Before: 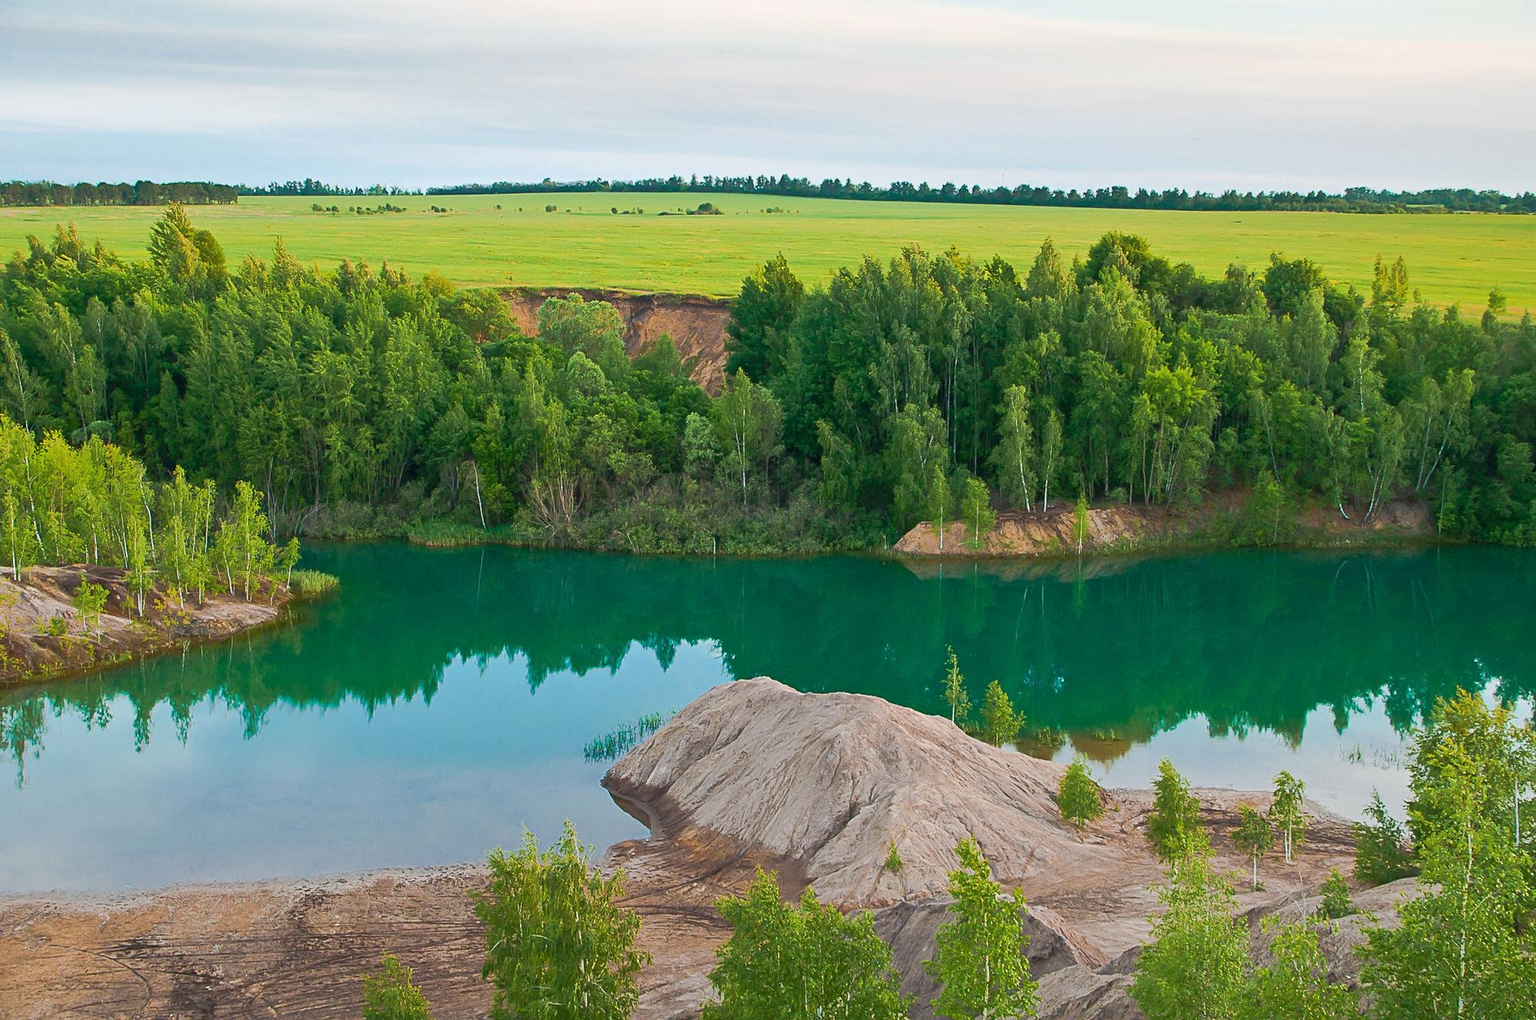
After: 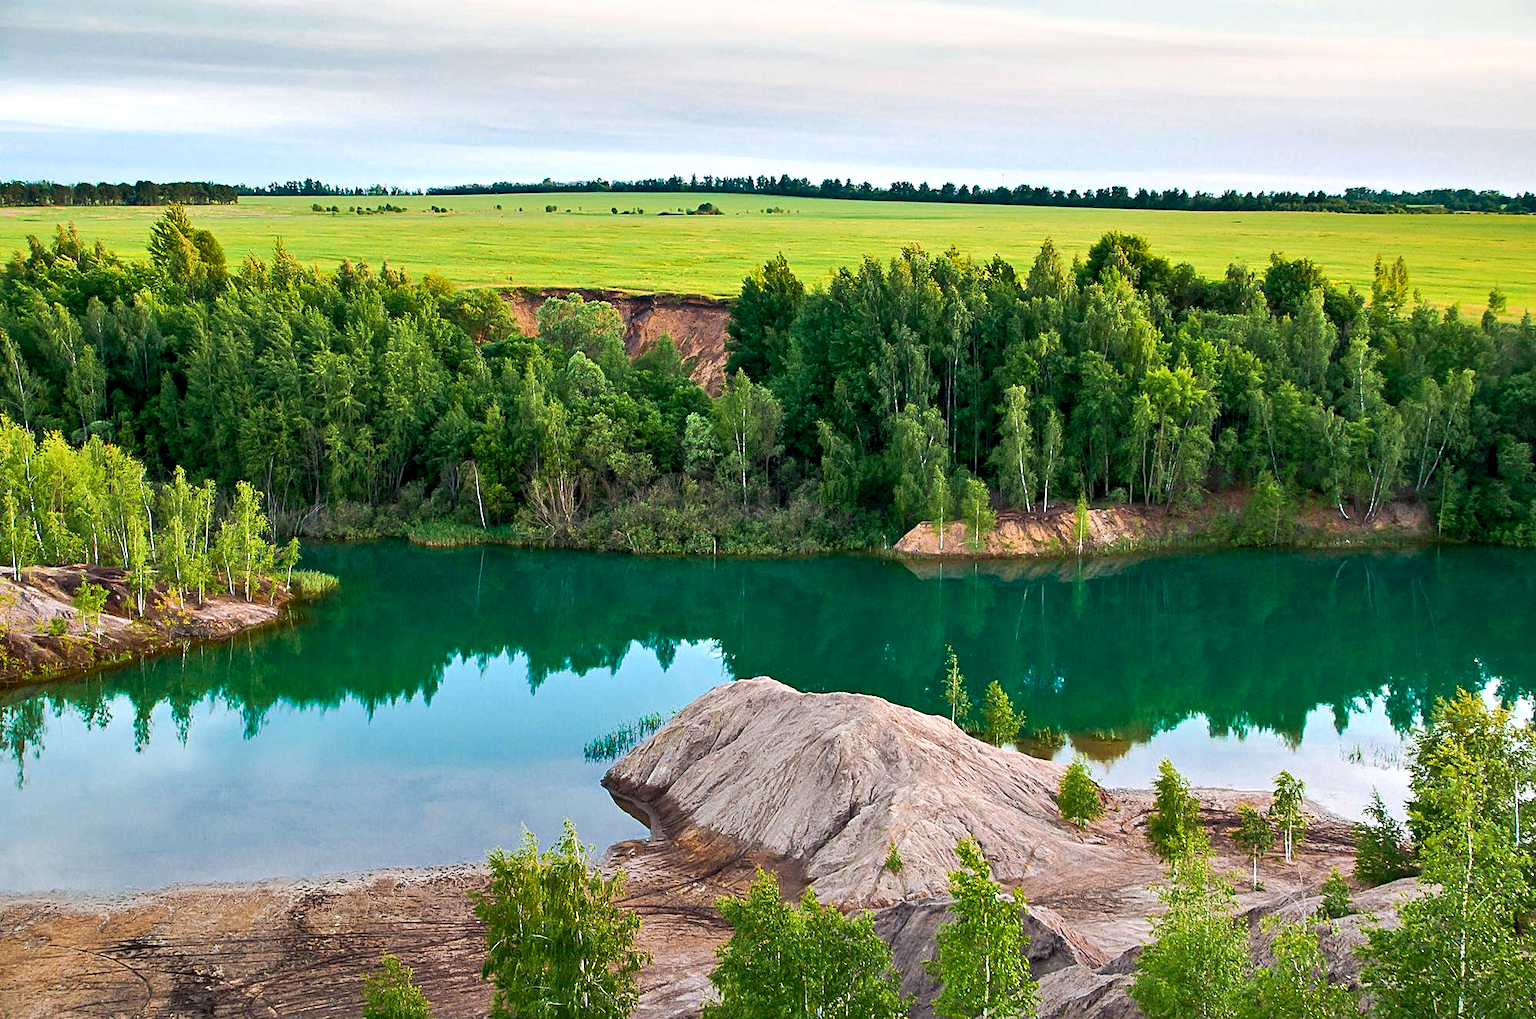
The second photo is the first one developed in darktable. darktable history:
contrast equalizer: y [[0.6 ×6], [0.55 ×6], [0 ×6], [0 ×6], [0 ×6]]
local contrast: highlights 104%, shadows 98%, detail 119%, midtone range 0.2
